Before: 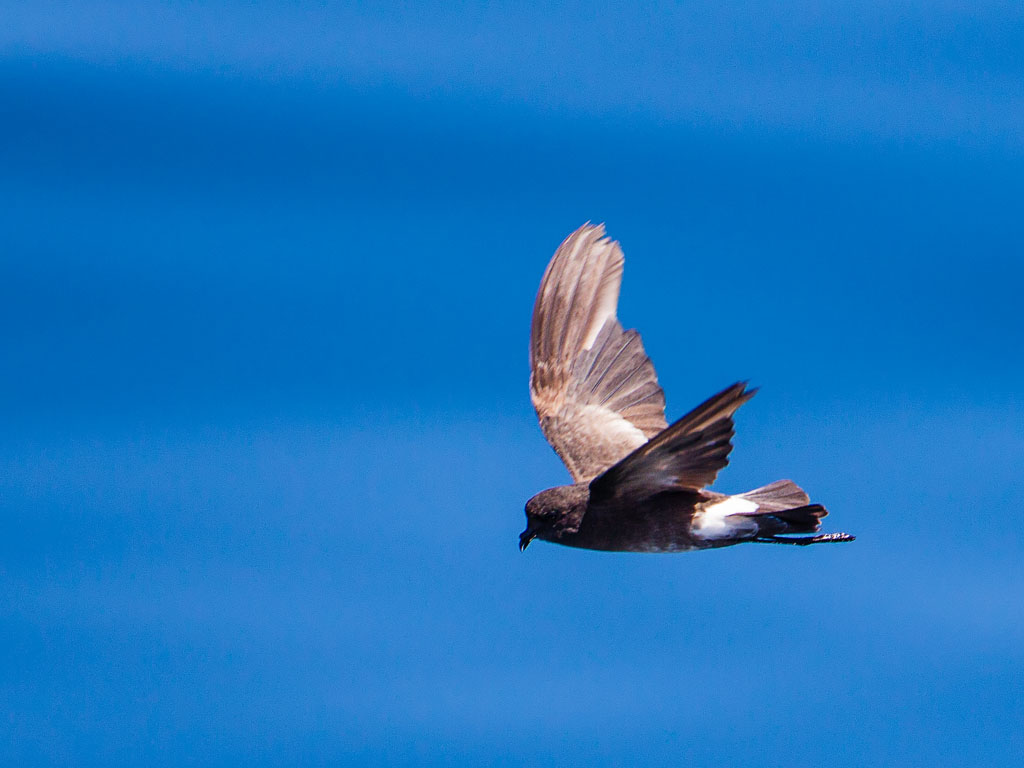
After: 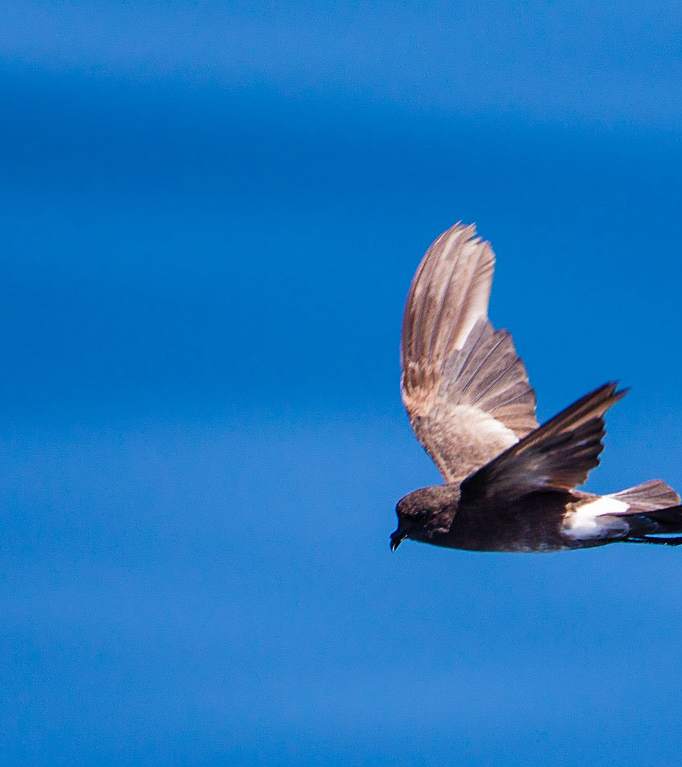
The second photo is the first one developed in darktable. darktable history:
crop and rotate: left 12.648%, right 20.685%
shadows and highlights: shadows 5, soften with gaussian
